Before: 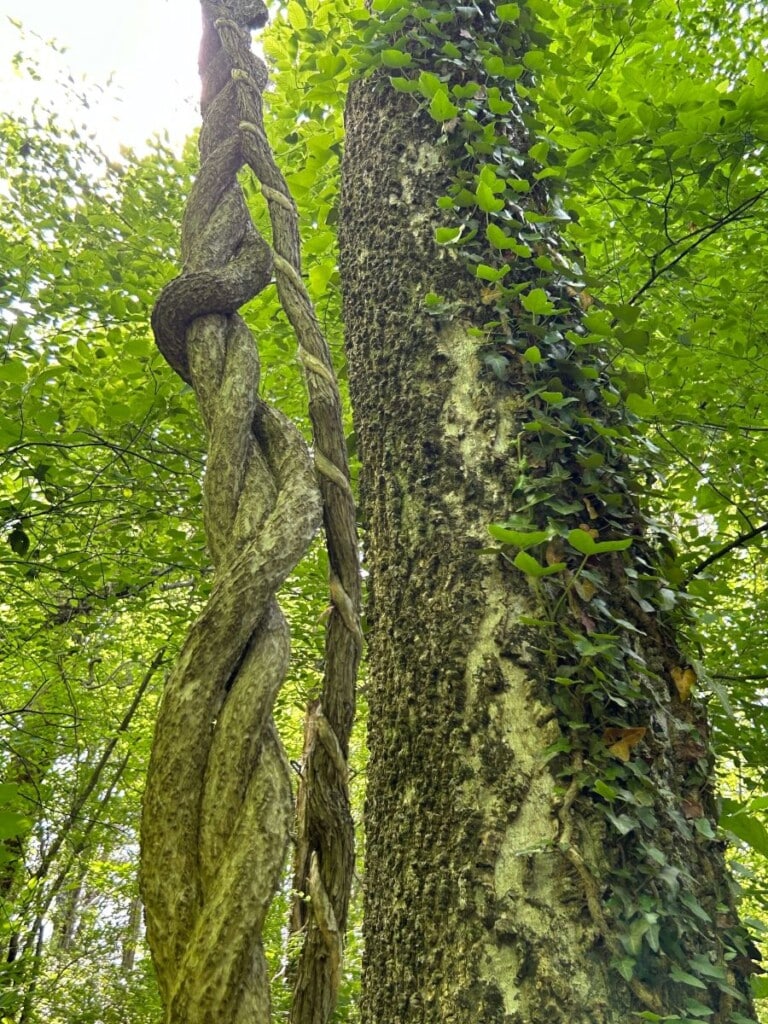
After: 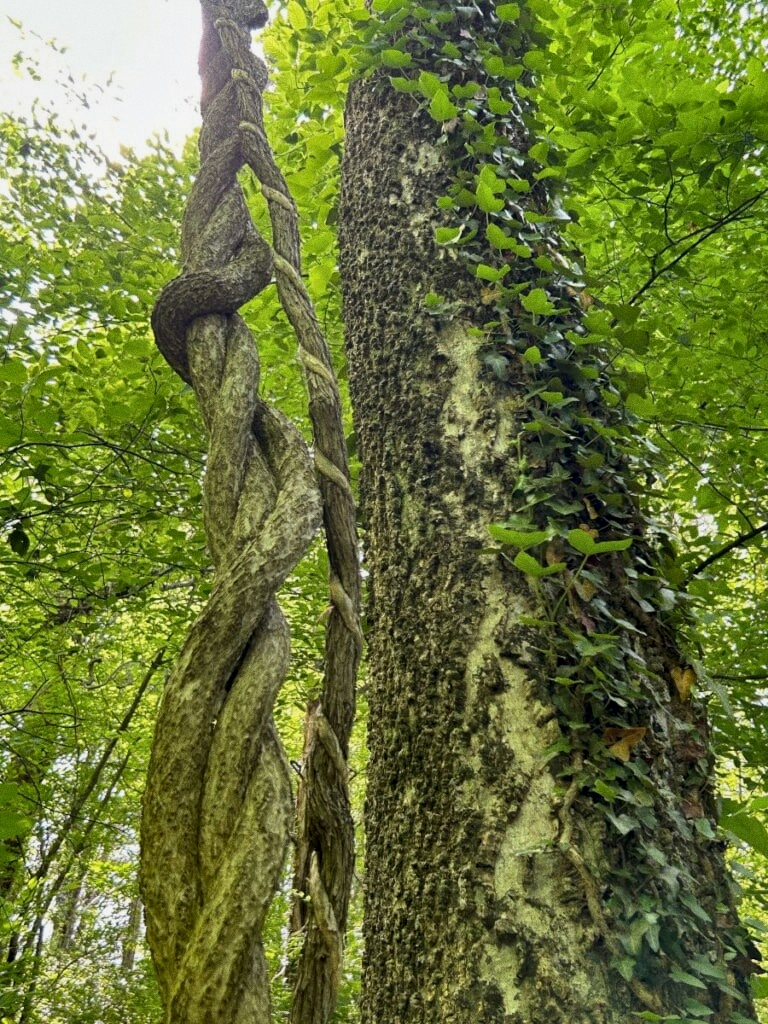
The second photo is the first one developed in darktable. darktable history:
local contrast: mode bilateral grid, contrast 20, coarseness 50, detail 132%, midtone range 0.2
grain: coarseness 0.09 ISO
exposure: exposure -0.21 EV, compensate highlight preservation false
